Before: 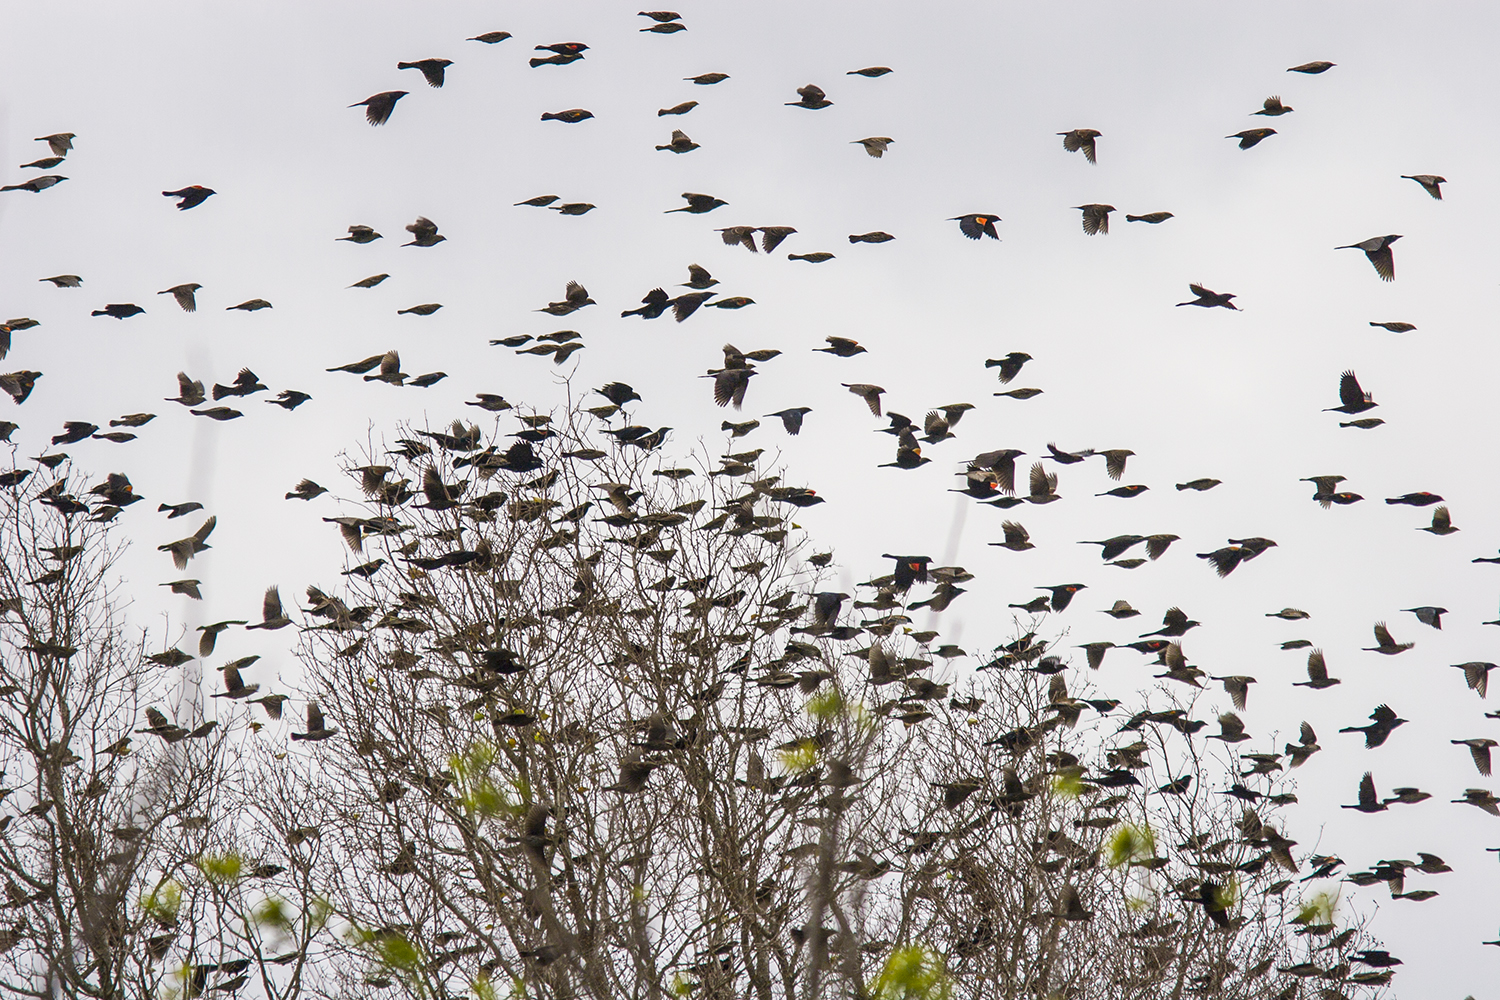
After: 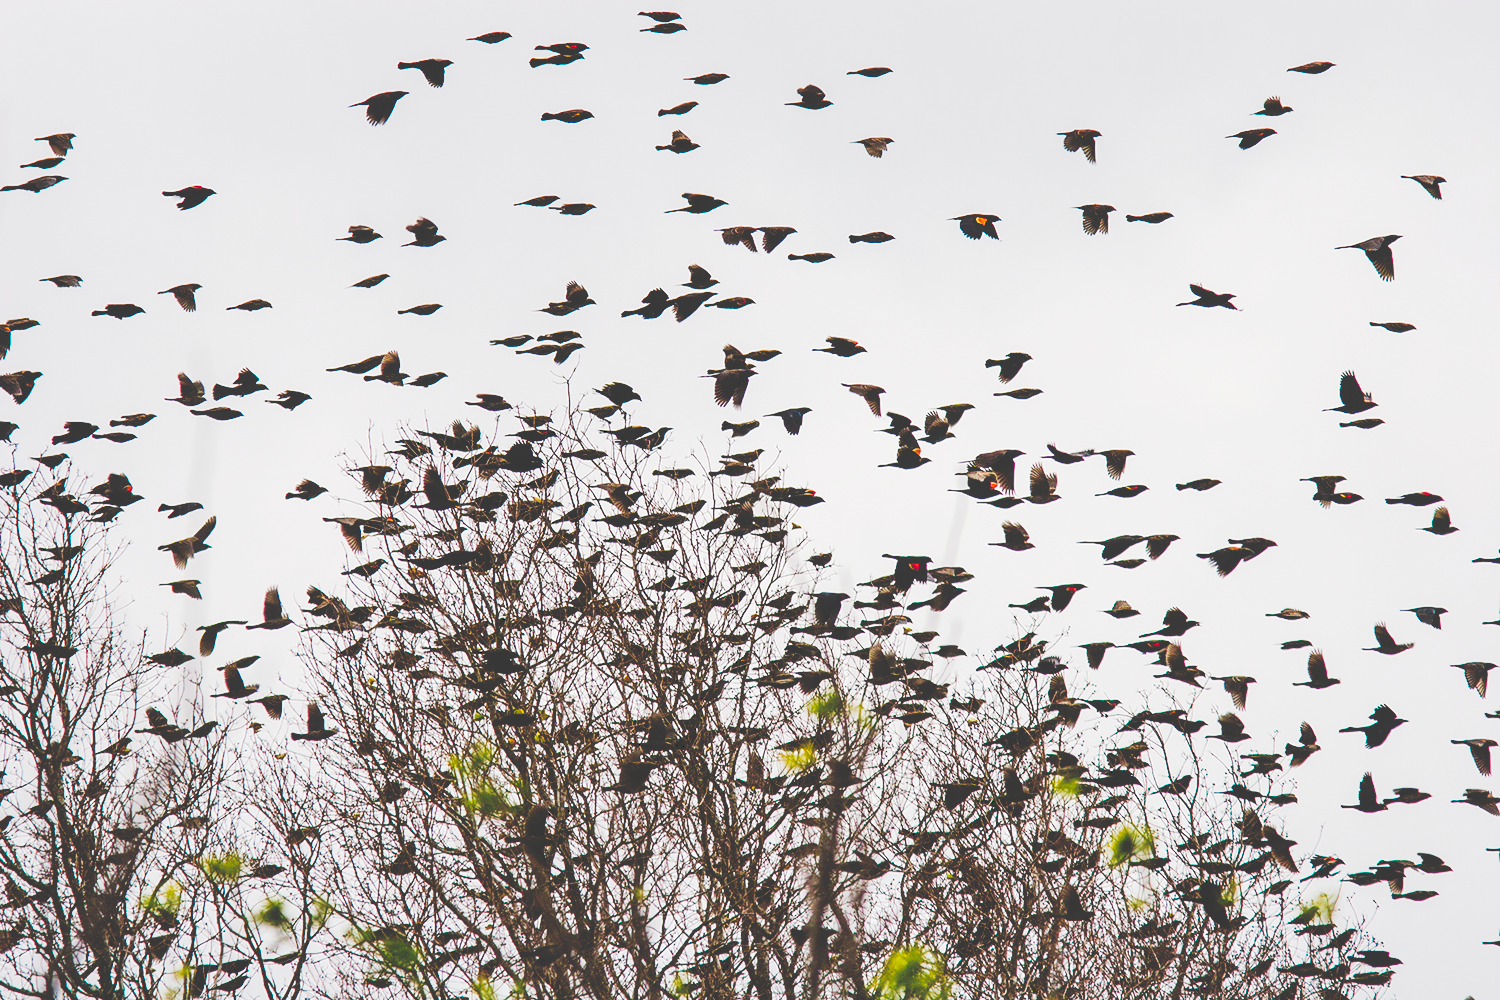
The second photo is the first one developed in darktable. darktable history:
rotate and perspective: automatic cropping original format, crop left 0, crop top 0
tone curve: curves: ch0 [(0, 0) (0.003, 0.231) (0.011, 0.231) (0.025, 0.231) (0.044, 0.231) (0.069, 0.231) (0.1, 0.234) (0.136, 0.239) (0.177, 0.243) (0.224, 0.247) (0.277, 0.265) (0.335, 0.311) (0.399, 0.389) (0.468, 0.507) (0.543, 0.634) (0.623, 0.74) (0.709, 0.83) (0.801, 0.889) (0.898, 0.93) (1, 1)], preserve colors none
